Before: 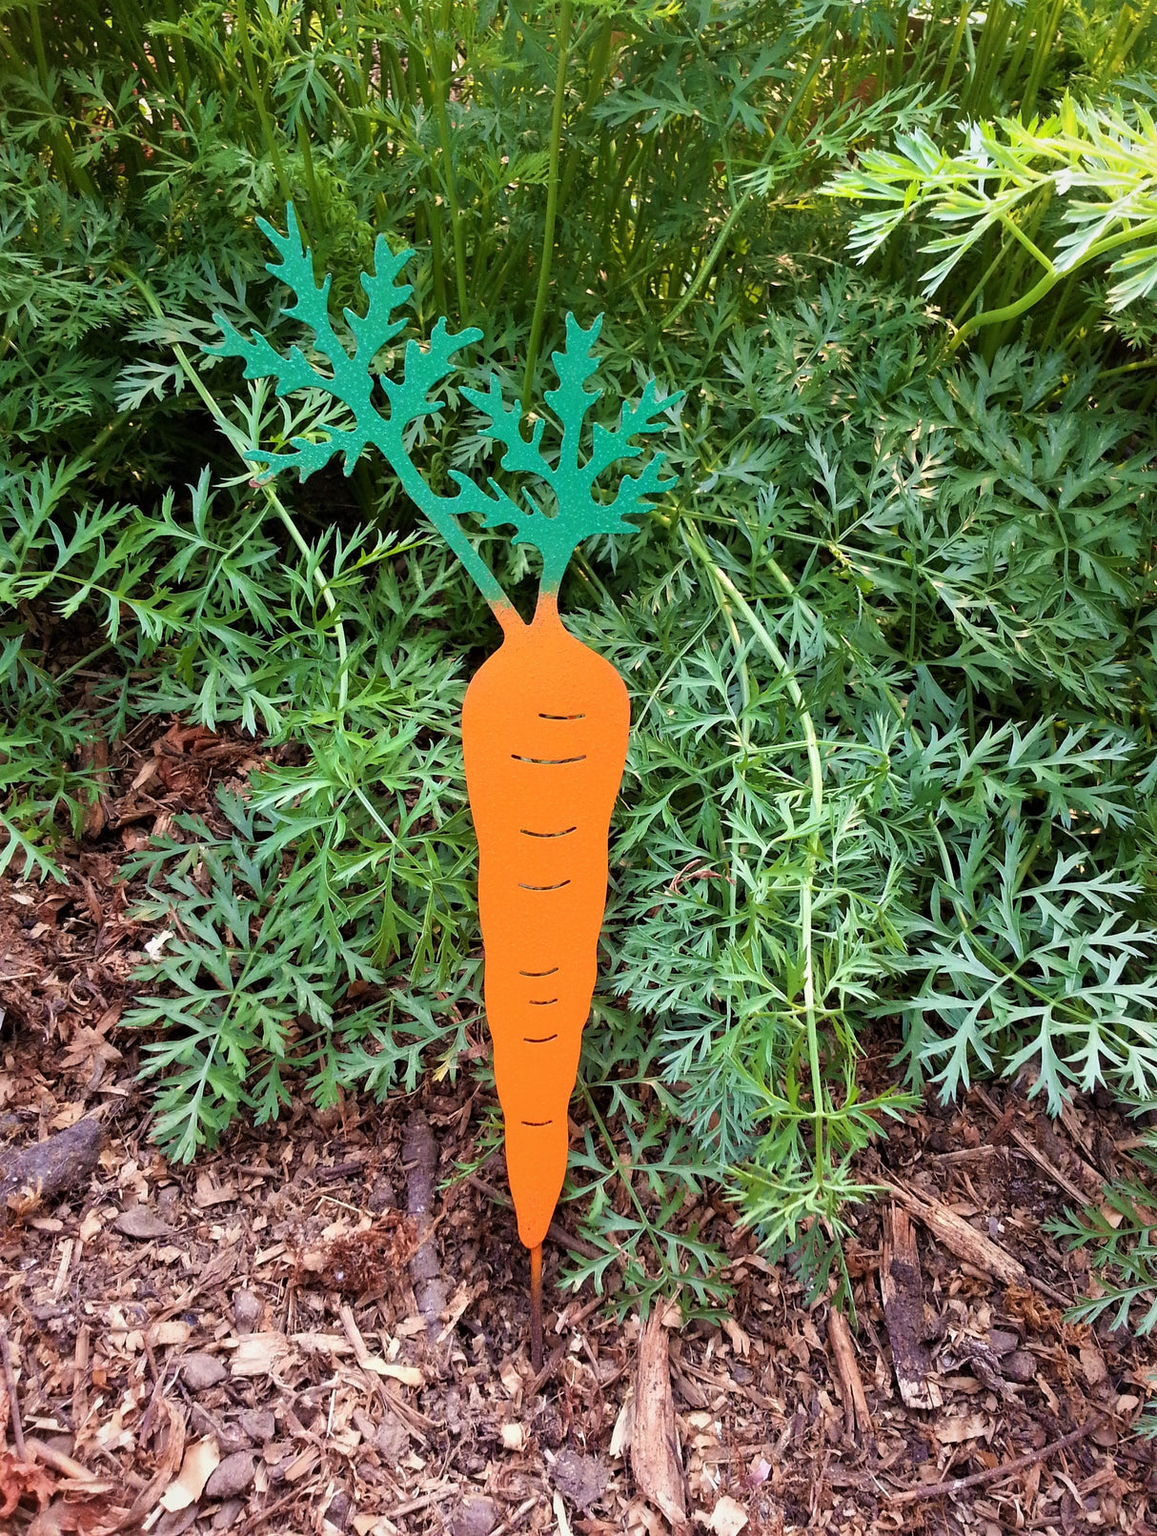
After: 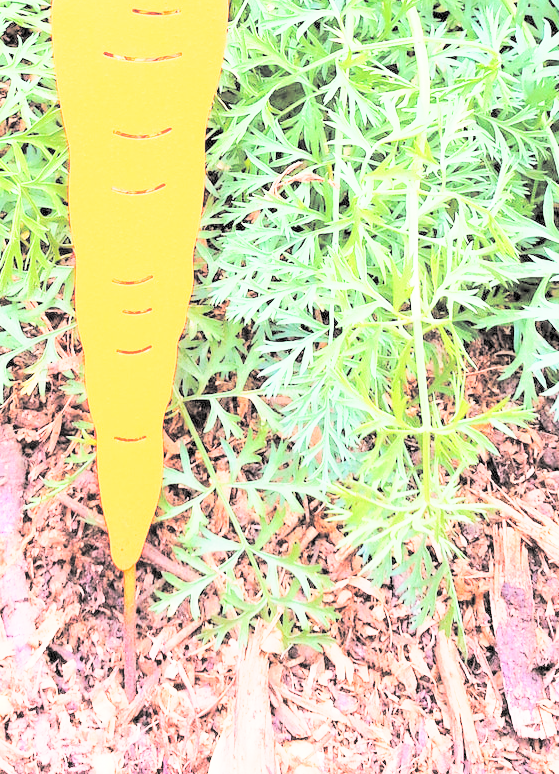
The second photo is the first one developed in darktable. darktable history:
exposure: black level correction 0.001, exposure 0.5 EV, compensate highlight preservation false
tone curve: curves: ch0 [(0, 0.008) (0.107, 0.091) (0.283, 0.287) (0.461, 0.498) (0.64, 0.679) (0.822, 0.841) (0.998, 0.978)]; ch1 [(0, 0) (0.316, 0.349) (0.466, 0.442) (0.502, 0.5) (0.527, 0.519) (0.561, 0.553) (0.608, 0.629) (0.669, 0.704) (0.859, 0.899) (1, 1)]; ch2 [(0, 0) (0.33, 0.301) (0.421, 0.443) (0.473, 0.498) (0.502, 0.504) (0.522, 0.525) (0.592, 0.61) (0.705, 0.7) (1, 1)], color space Lab, linked channels, preserve colors none
base curve: curves: ch0 [(0, 0) (0.028, 0.03) (0.121, 0.232) (0.46, 0.748) (0.859, 0.968) (1, 1)], preserve colors none
contrast brightness saturation: brightness 0.986
tone equalizer: -8 EV -0.79 EV, -7 EV -0.7 EV, -6 EV -0.589 EV, -5 EV -0.412 EV, -3 EV 0.387 EV, -2 EV 0.6 EV, -1 EV 0.688 EV, +0 EV 0.72 EV, mask exposure compensation -0.495 EV
crop: left 35.745%, top 45.958%, right 18.188%, bottom 5.98%
